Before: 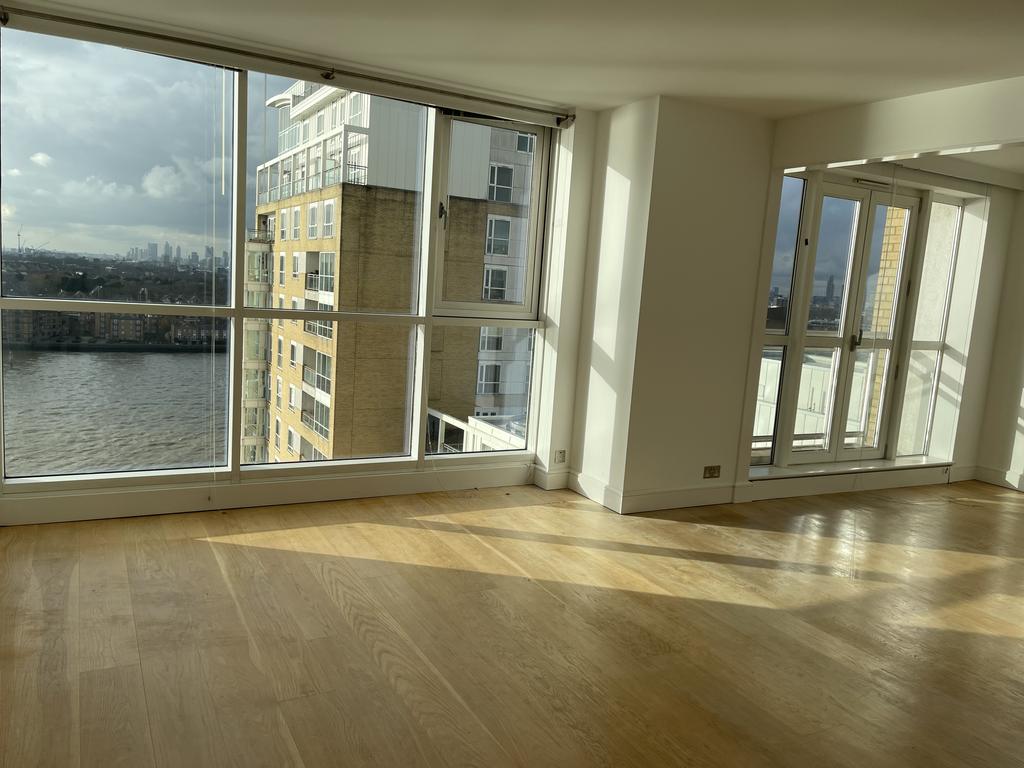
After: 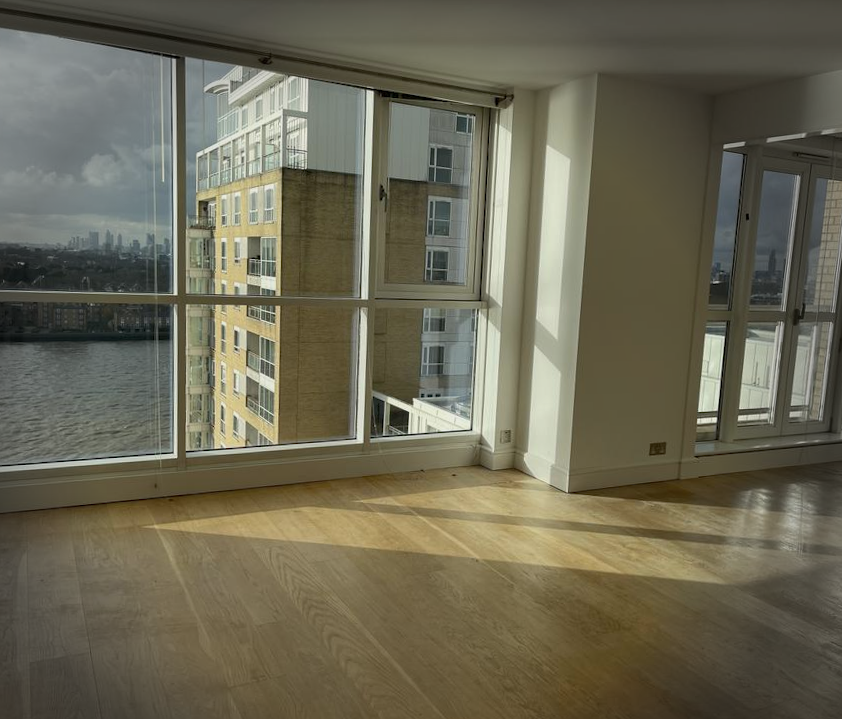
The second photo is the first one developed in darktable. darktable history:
crop and rotate: angle 1.2°, left 4.273%, top 1.232%, right 11.147%, bottom 2.466%
exposure: exposure 0.014 EV, compensate exposure bias true, compensate highlight preservation false
vignetting: fall-off start 76.39%, fall-off radius 26.74%, center (-0.034, 0.153), width/height ratio 0.974, unbound false
tone equalizer: -8 EV 0.247 EV, -7 EV 0.434 EV, -6 EV 0.385 EV, -5 EV 0.286 EV, -3 EV -0.244 EV, -2 EV -0.407 EV, -1 EV -0.393 EV, +0 EV -0.266 EV
